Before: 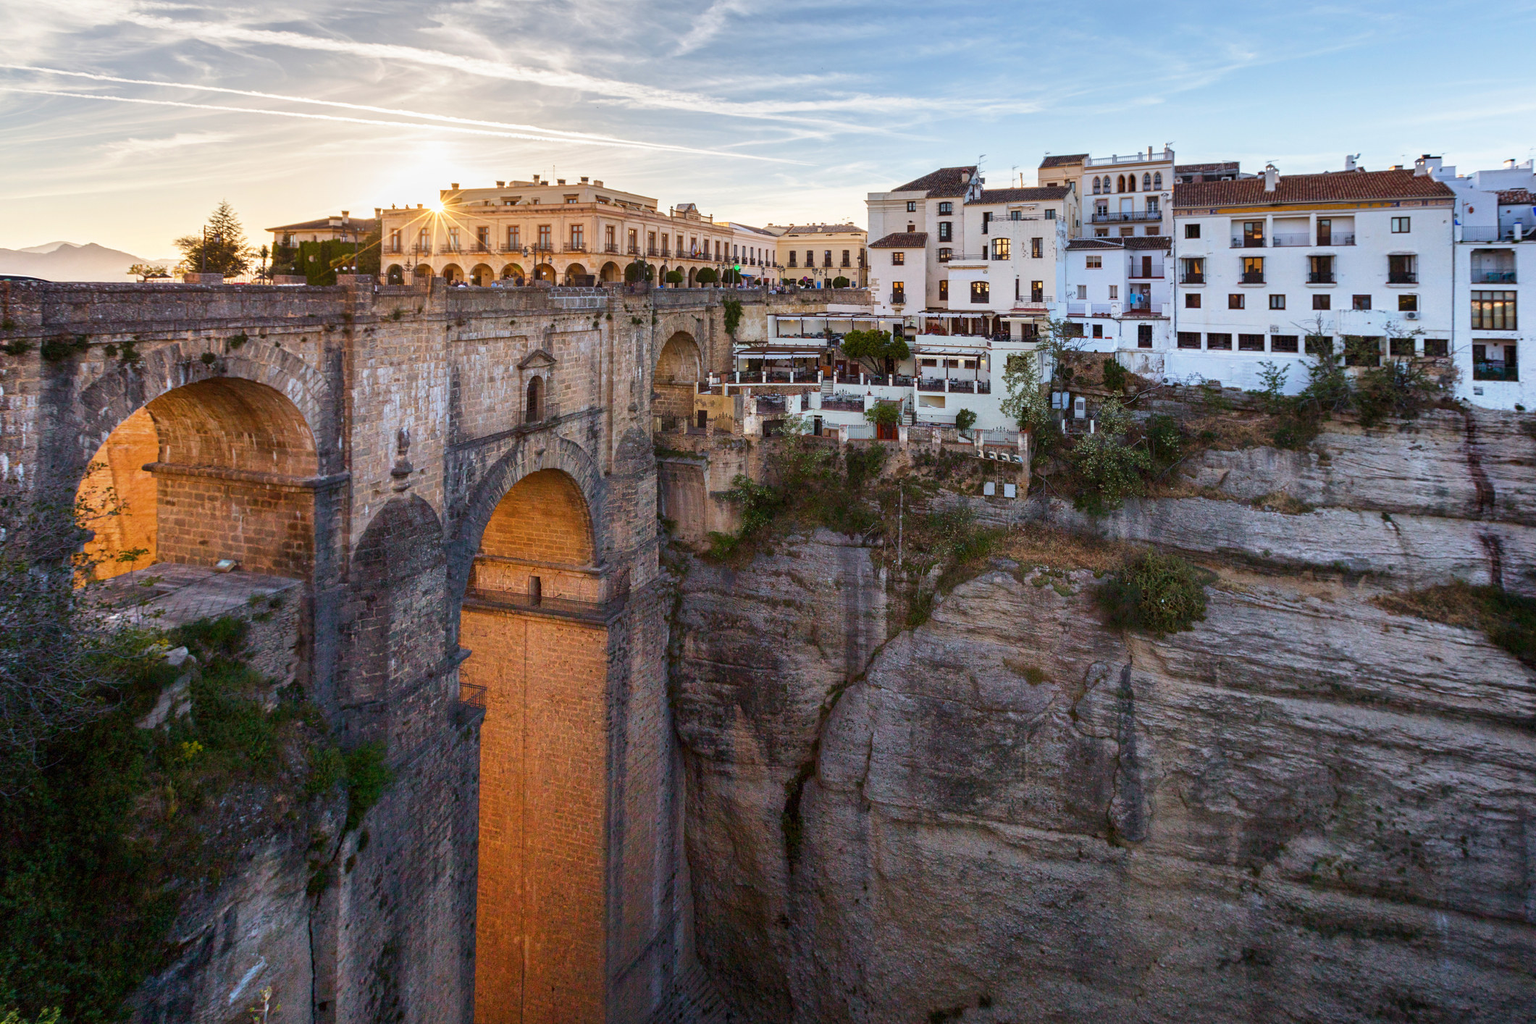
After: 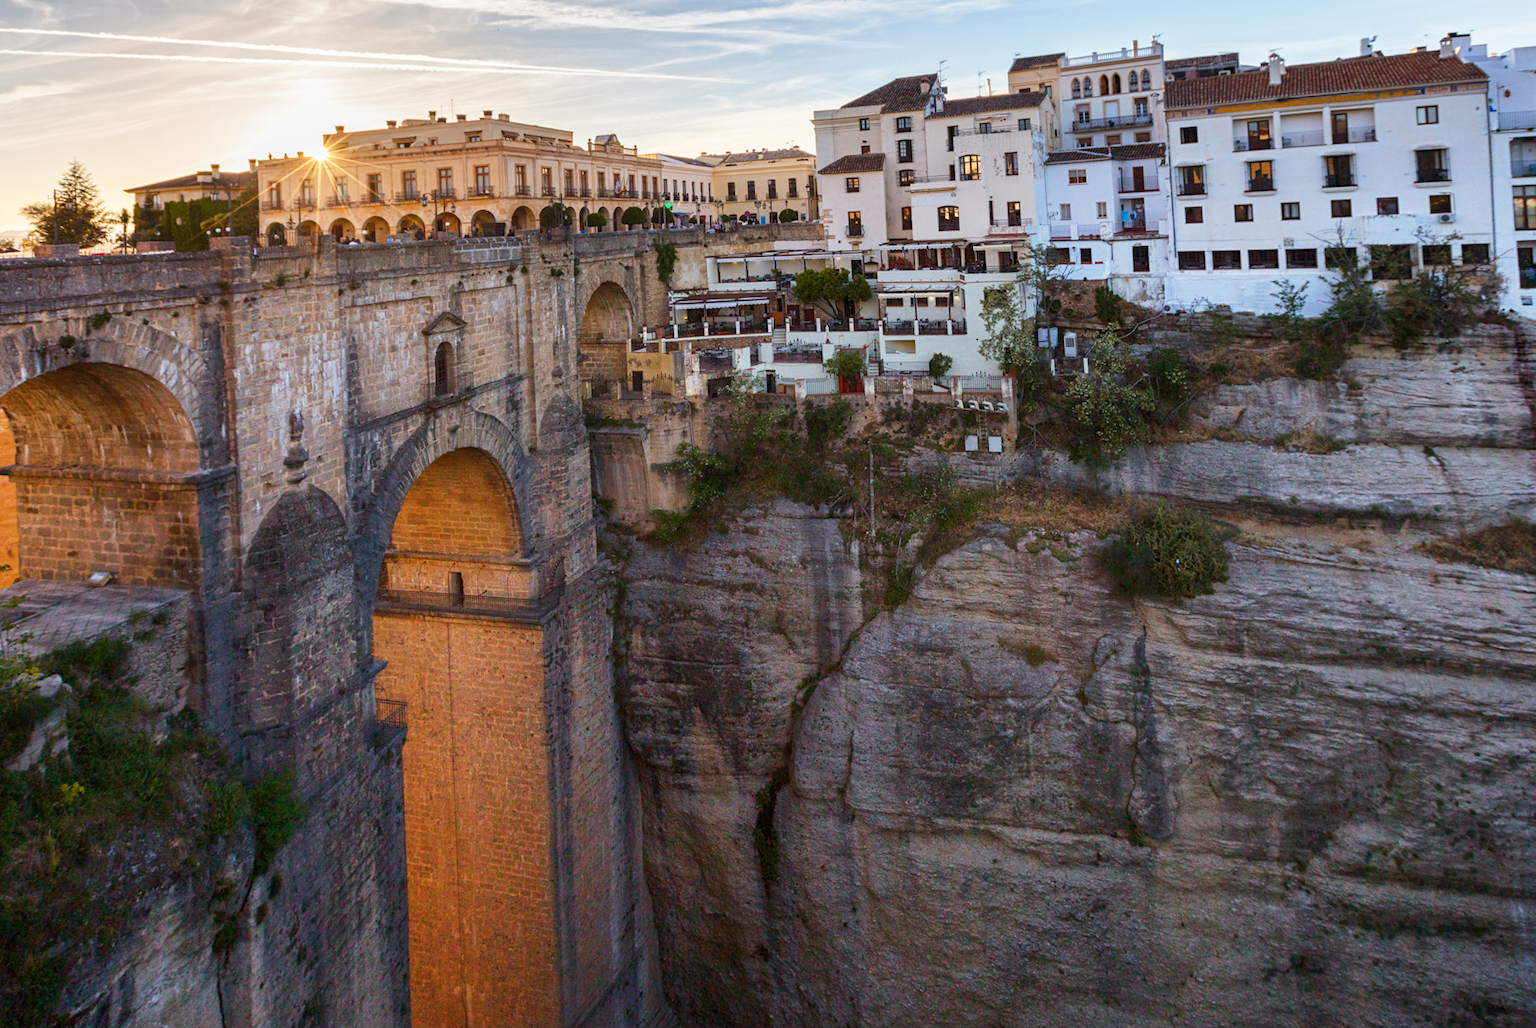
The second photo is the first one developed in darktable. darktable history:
crop and rotate: angle 3.09°, left 6.054%, top 5.672%
